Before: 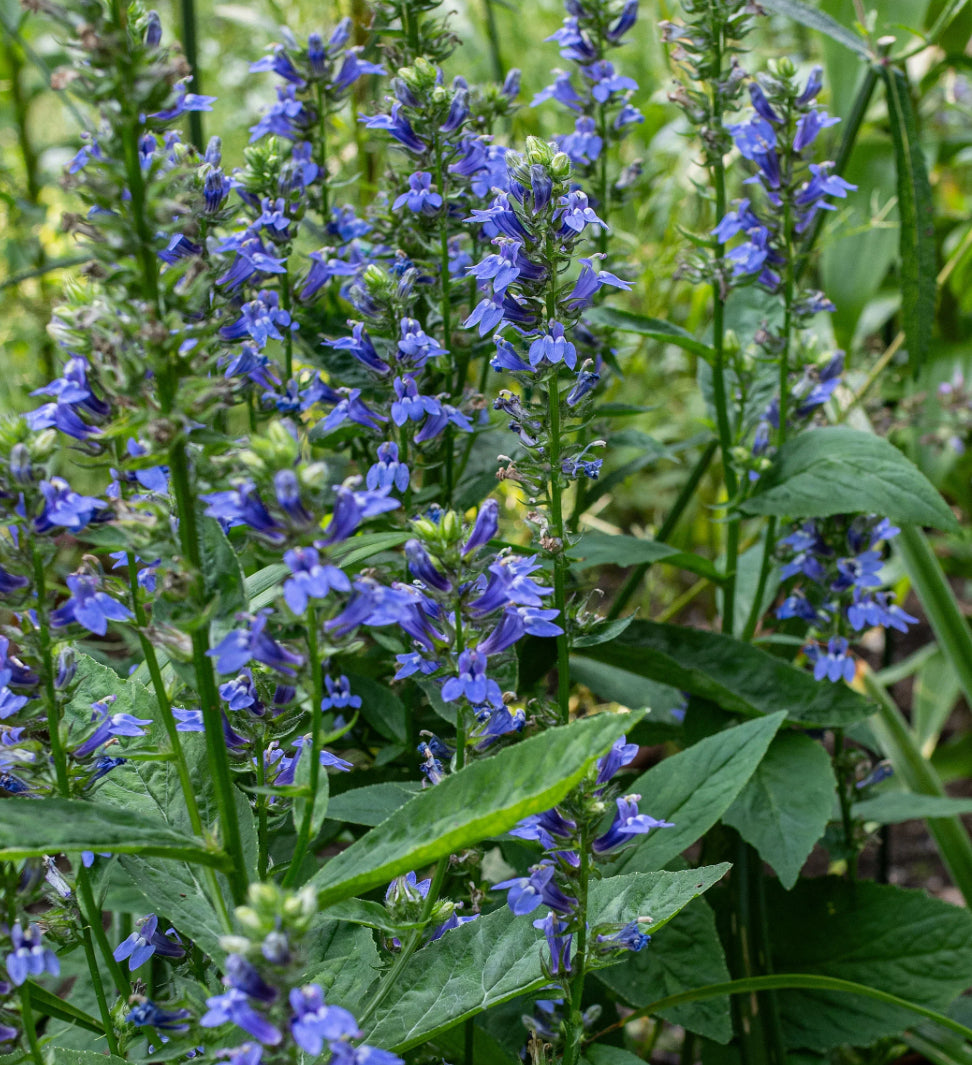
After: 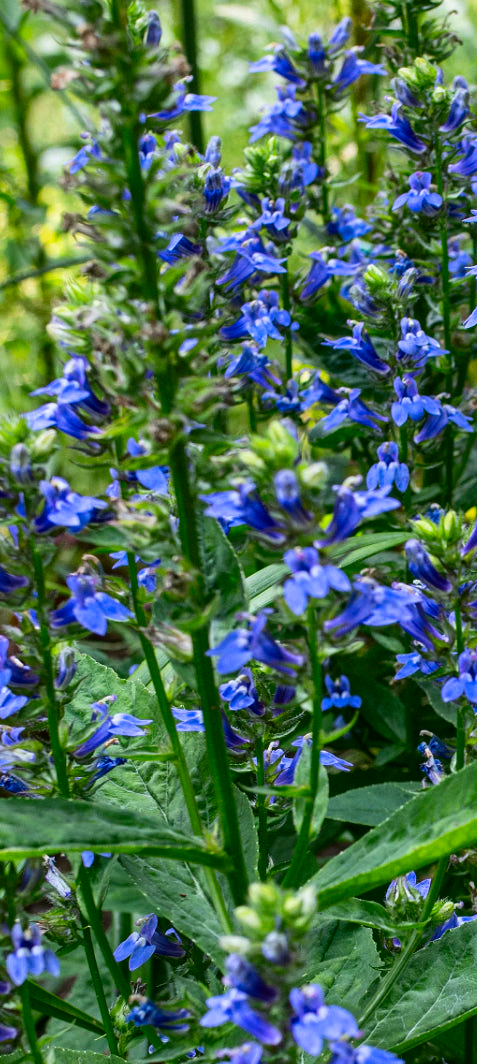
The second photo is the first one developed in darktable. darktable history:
contrast brightness saturation: contrast 0.18, saturation 0.3
crop and rotate: left 0%, top 0%, right 50.845%
